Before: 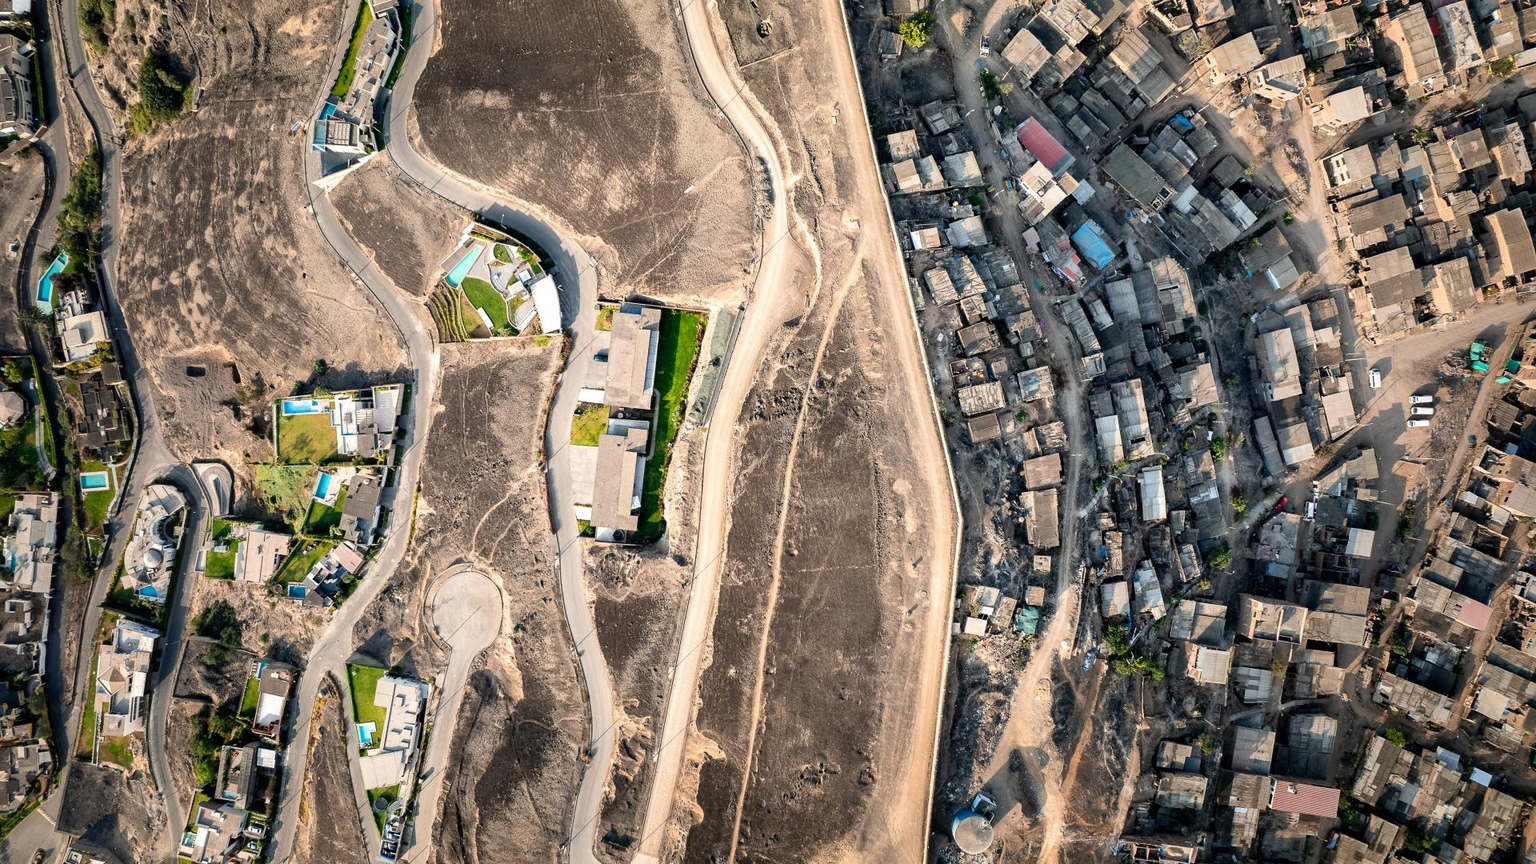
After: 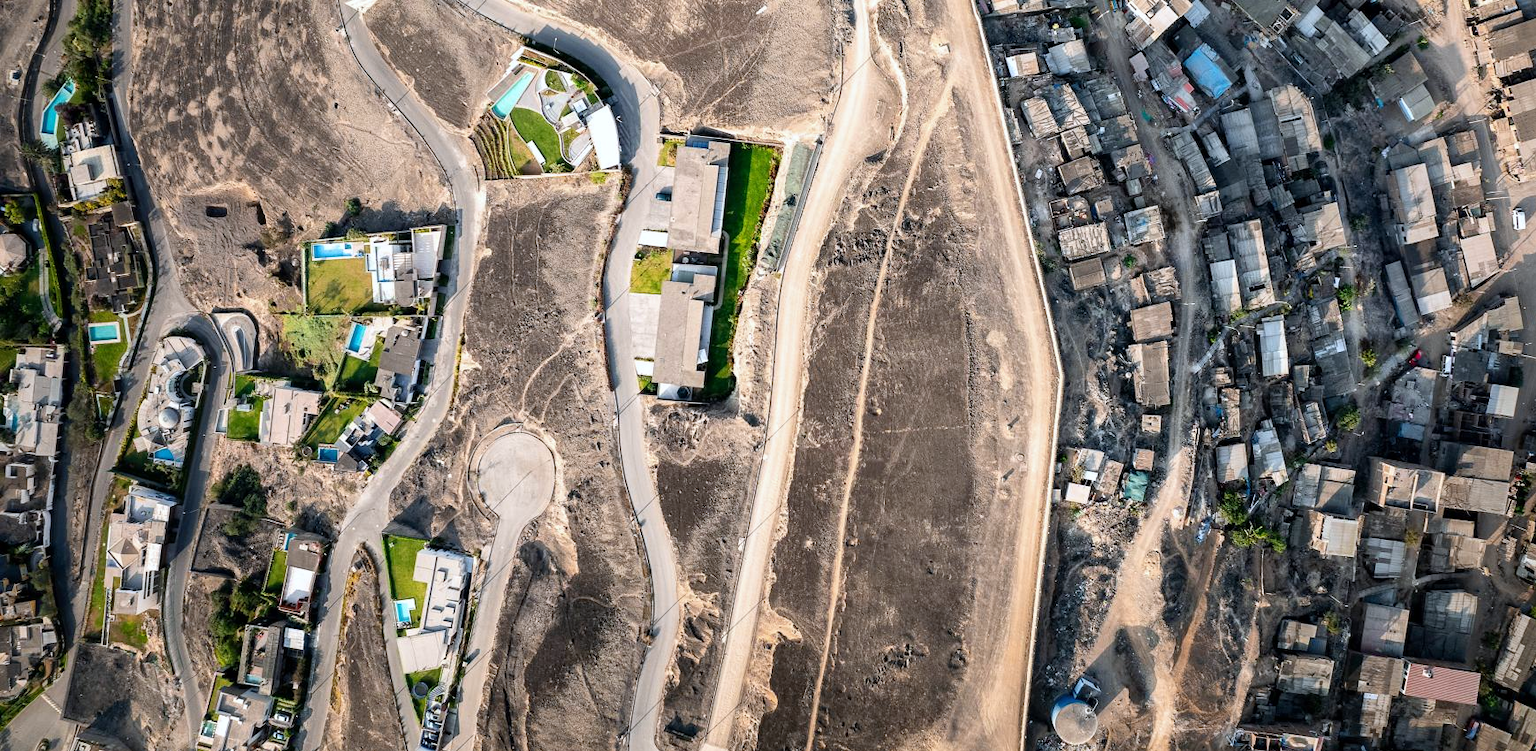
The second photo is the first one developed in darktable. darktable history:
white balance: red 0.974, blue 1.044
crop: top 20.916%, right 9.437%, bottom 0.316%
